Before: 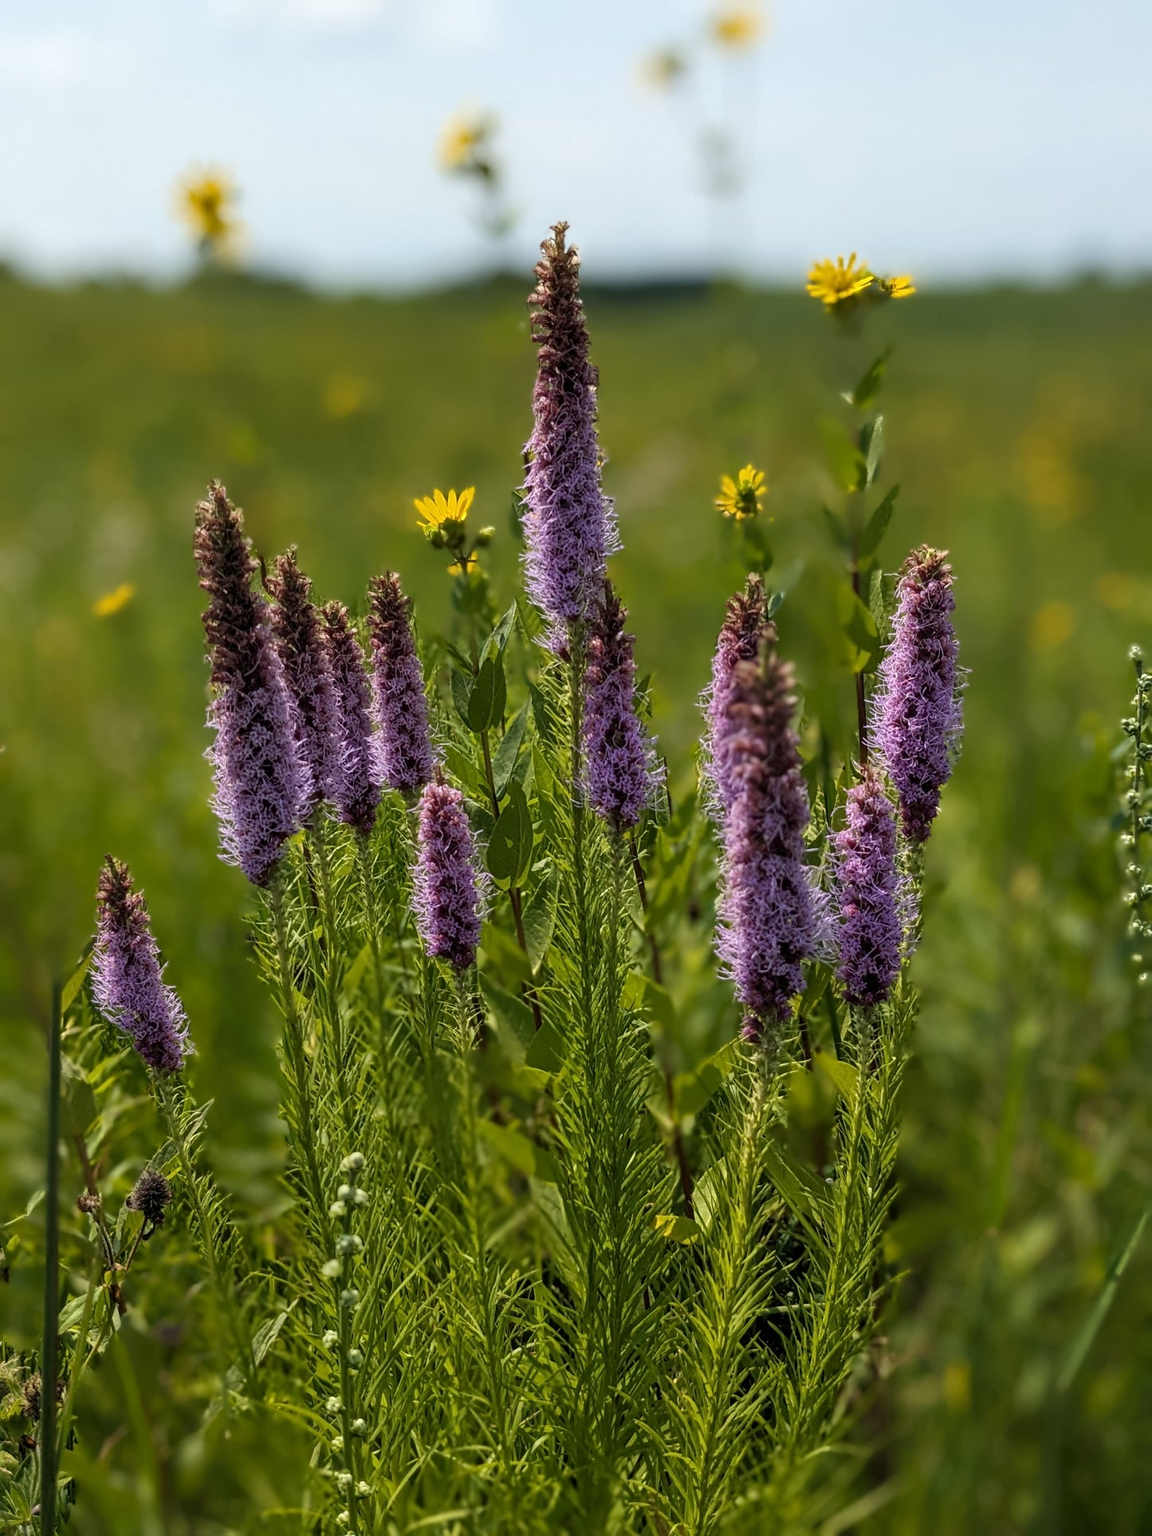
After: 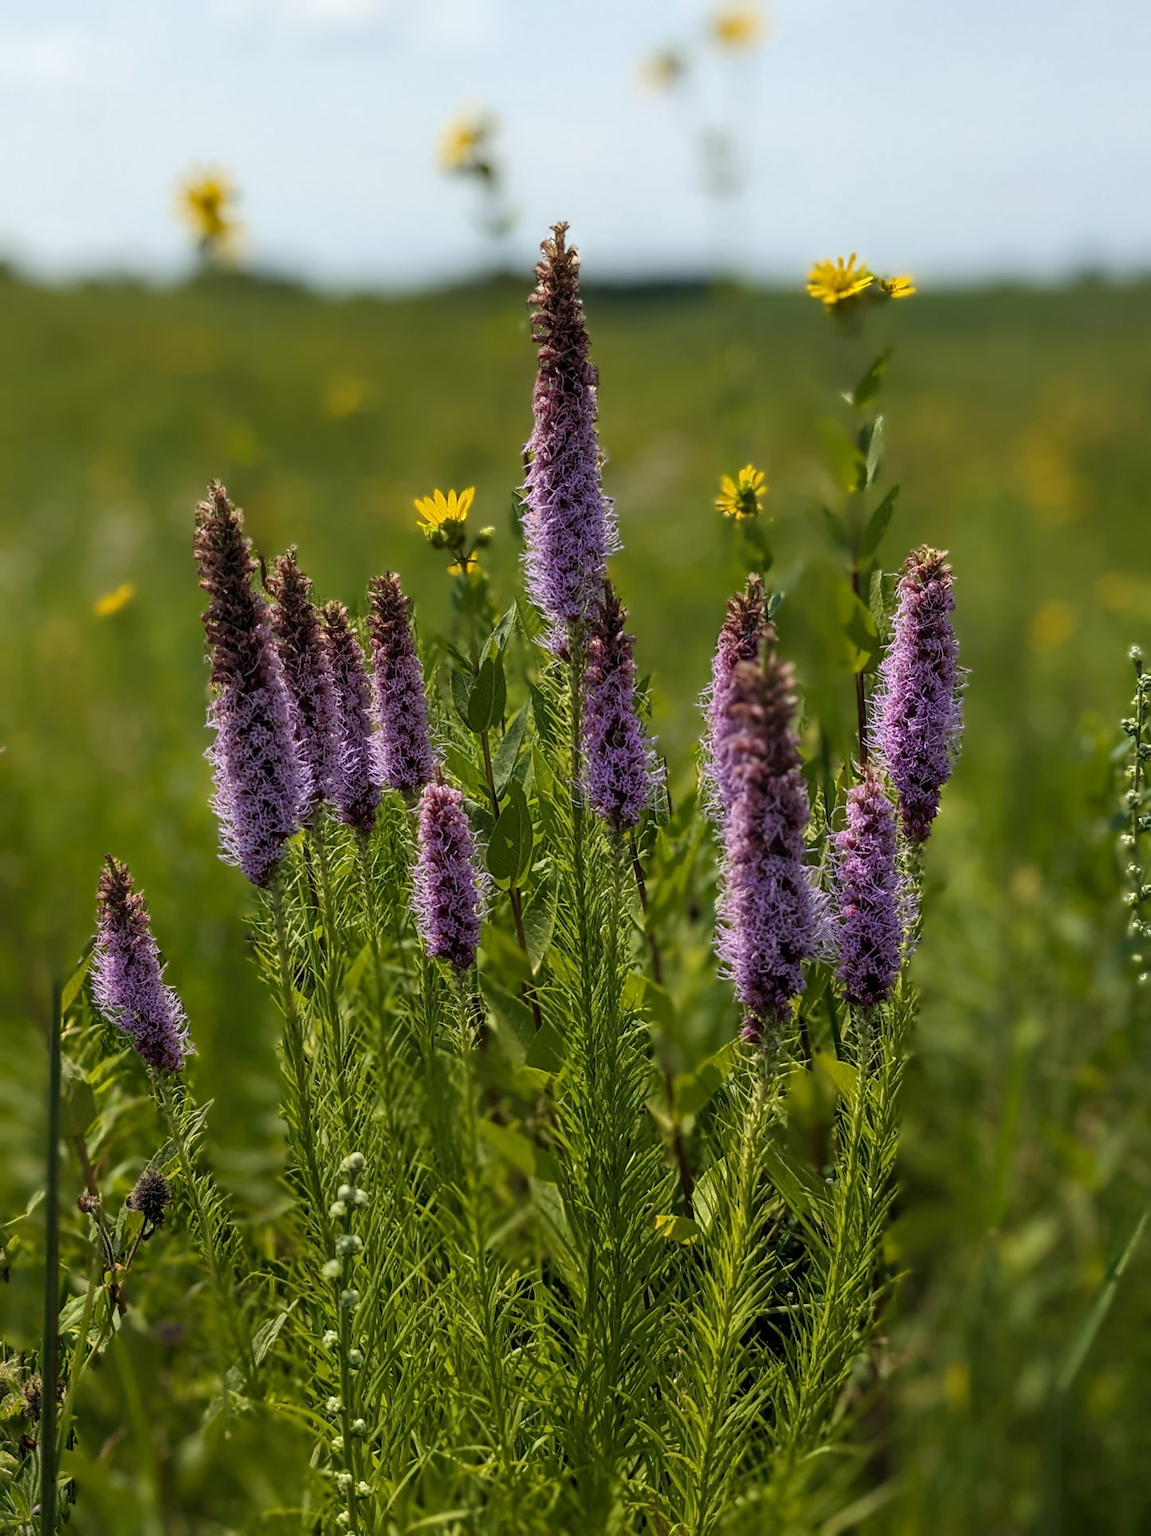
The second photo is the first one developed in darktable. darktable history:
exposure: exposure -0.055 EV, compensate highlight preservation false
